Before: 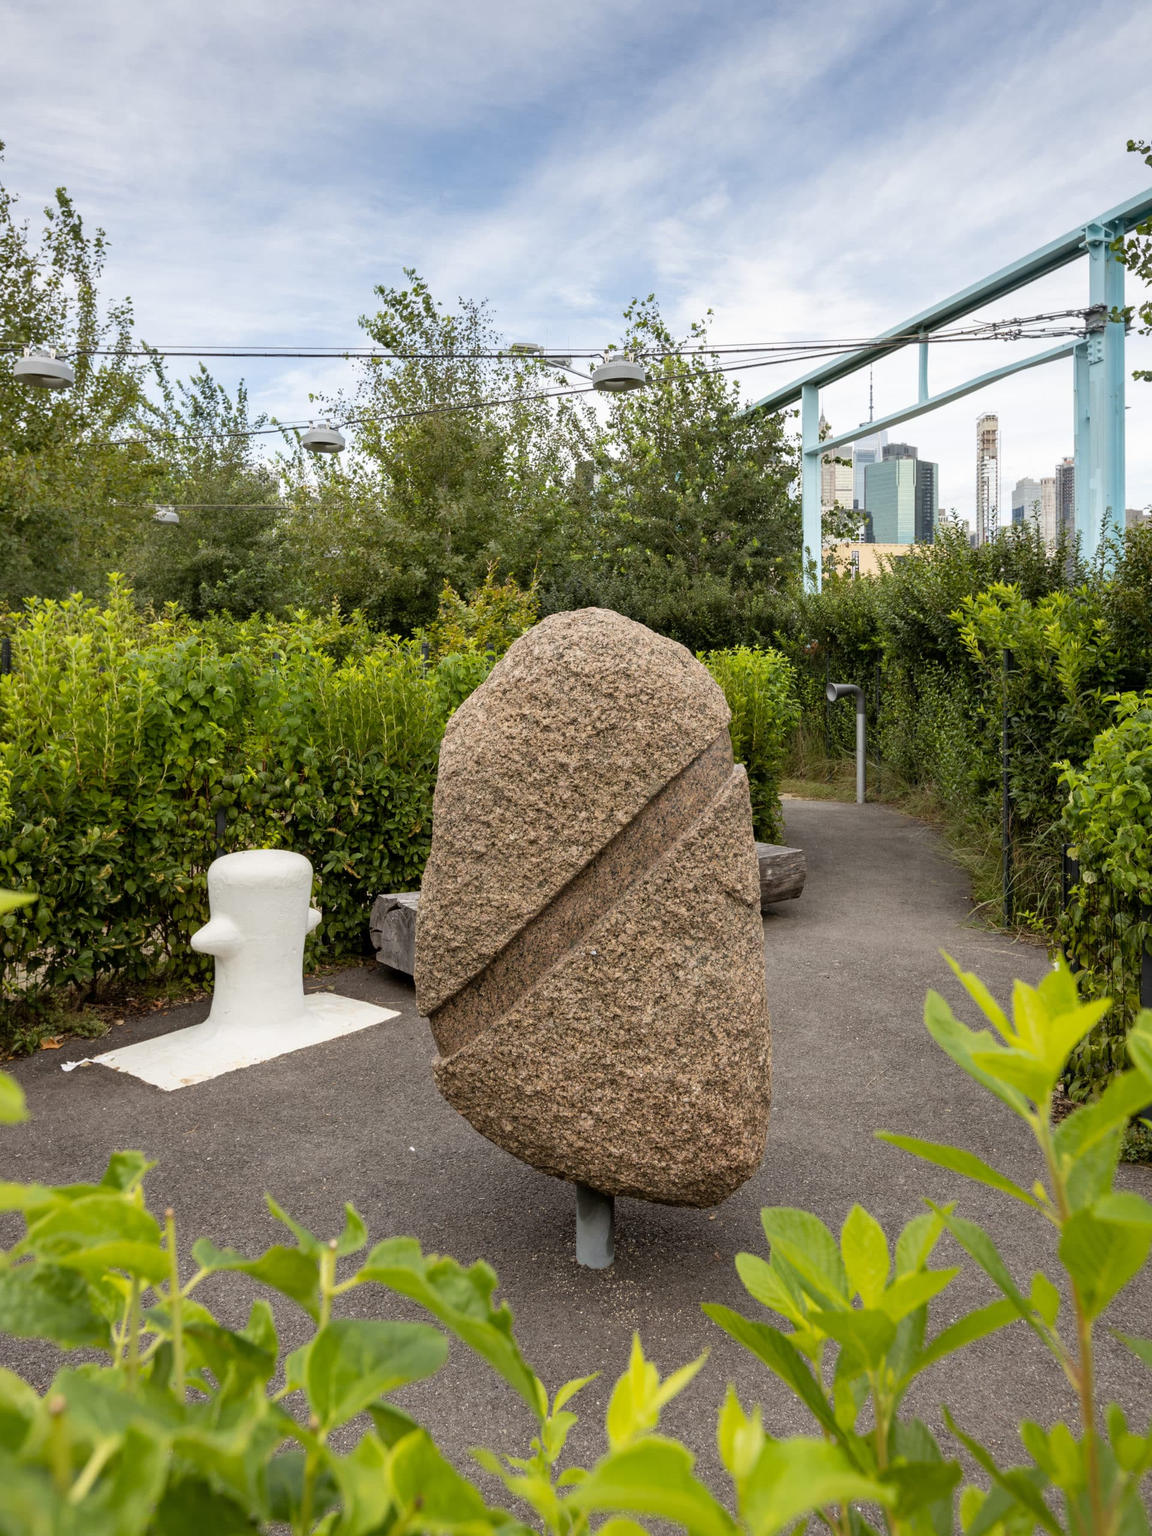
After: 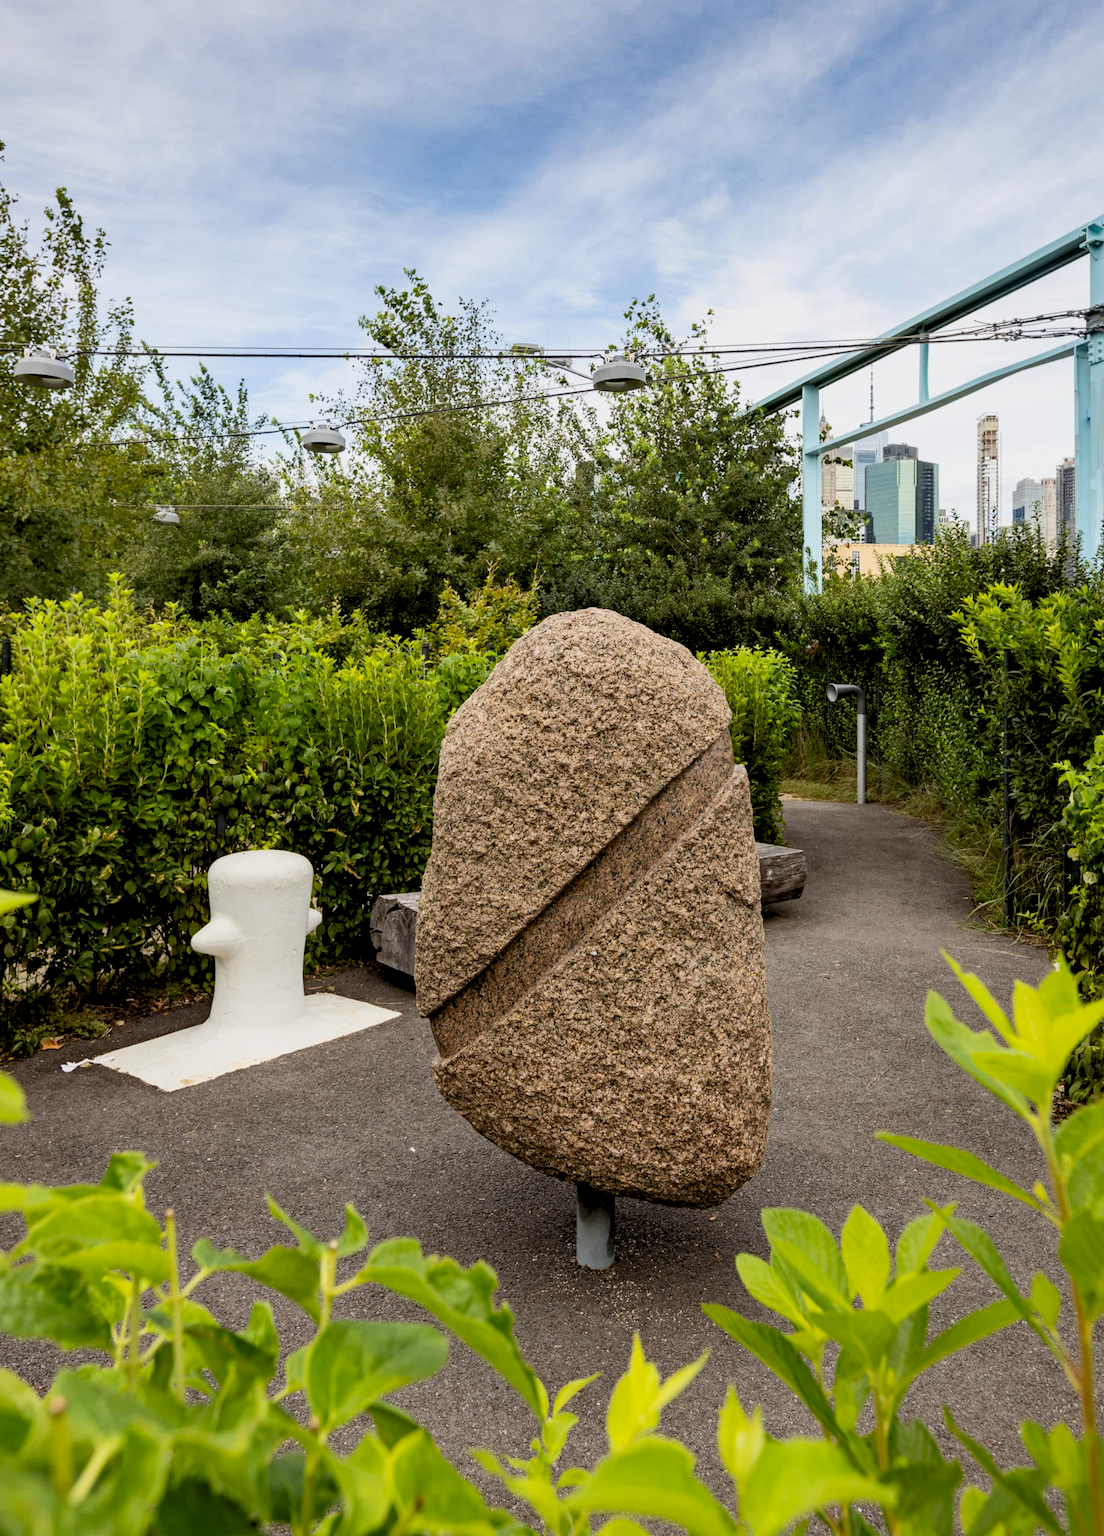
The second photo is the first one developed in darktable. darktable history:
haze removal: compatibility mode true, adaptive false
rgb levels: preserve colors sum RGB, levels [[0.038, 0.433, 0.934], [0, 0.5, 1], [0, 0.5, 1]]
contrast brightness saturation: contrast 0.2, brightness -0.11, saturation 0.1
crop: right 4.126%, bottom 0.031%
